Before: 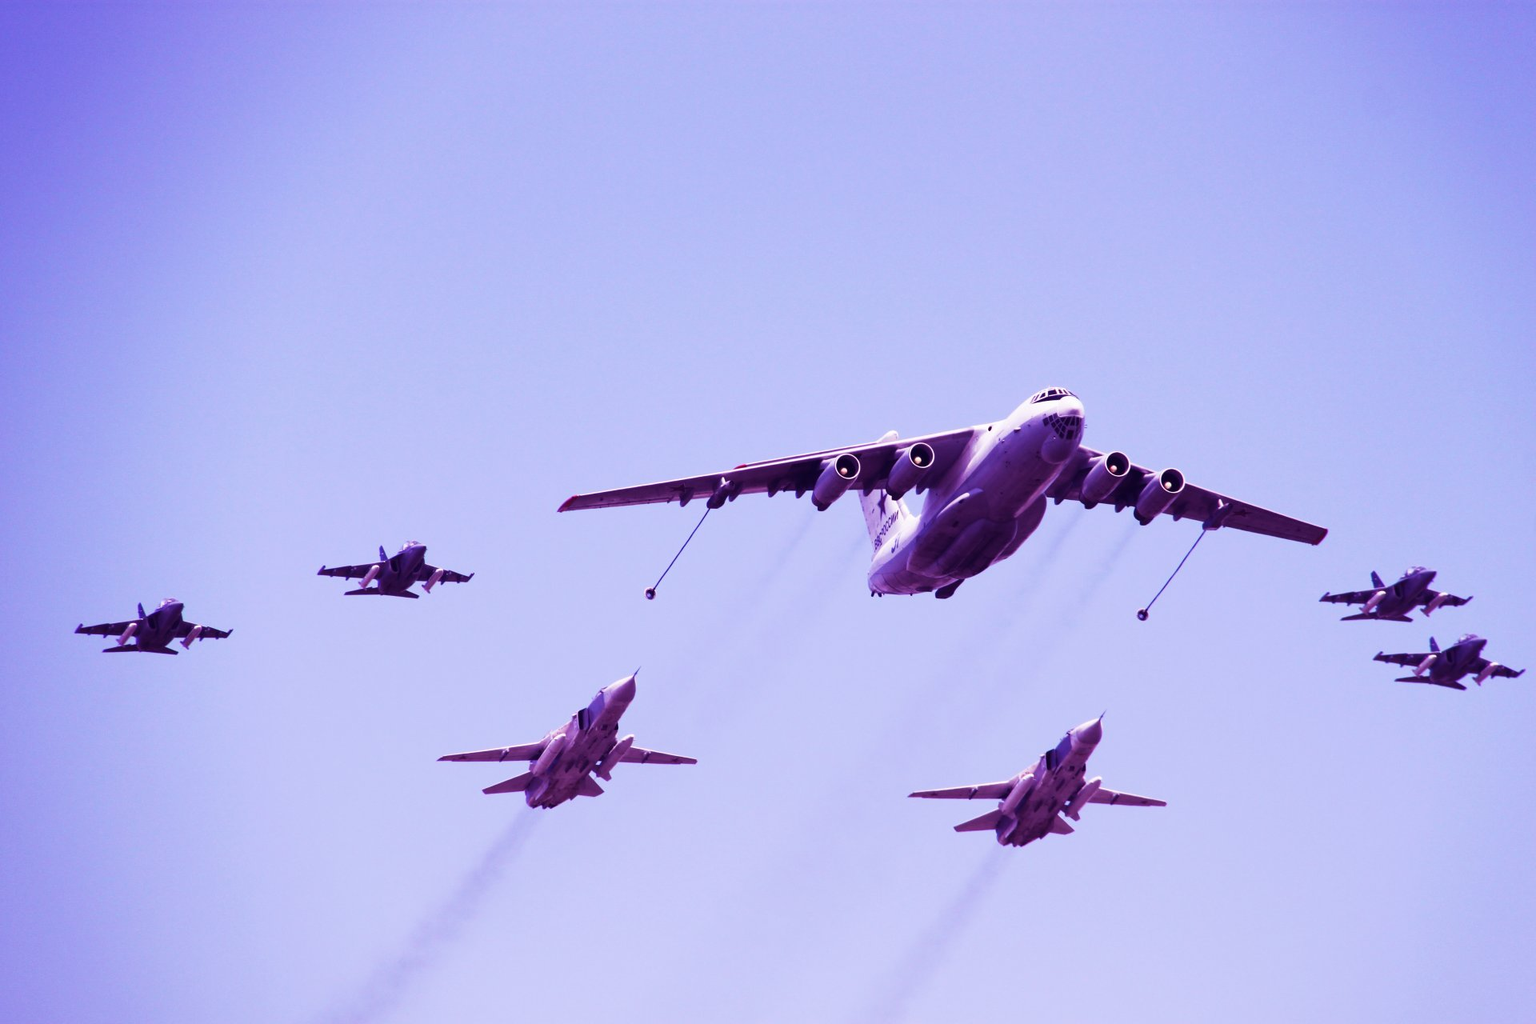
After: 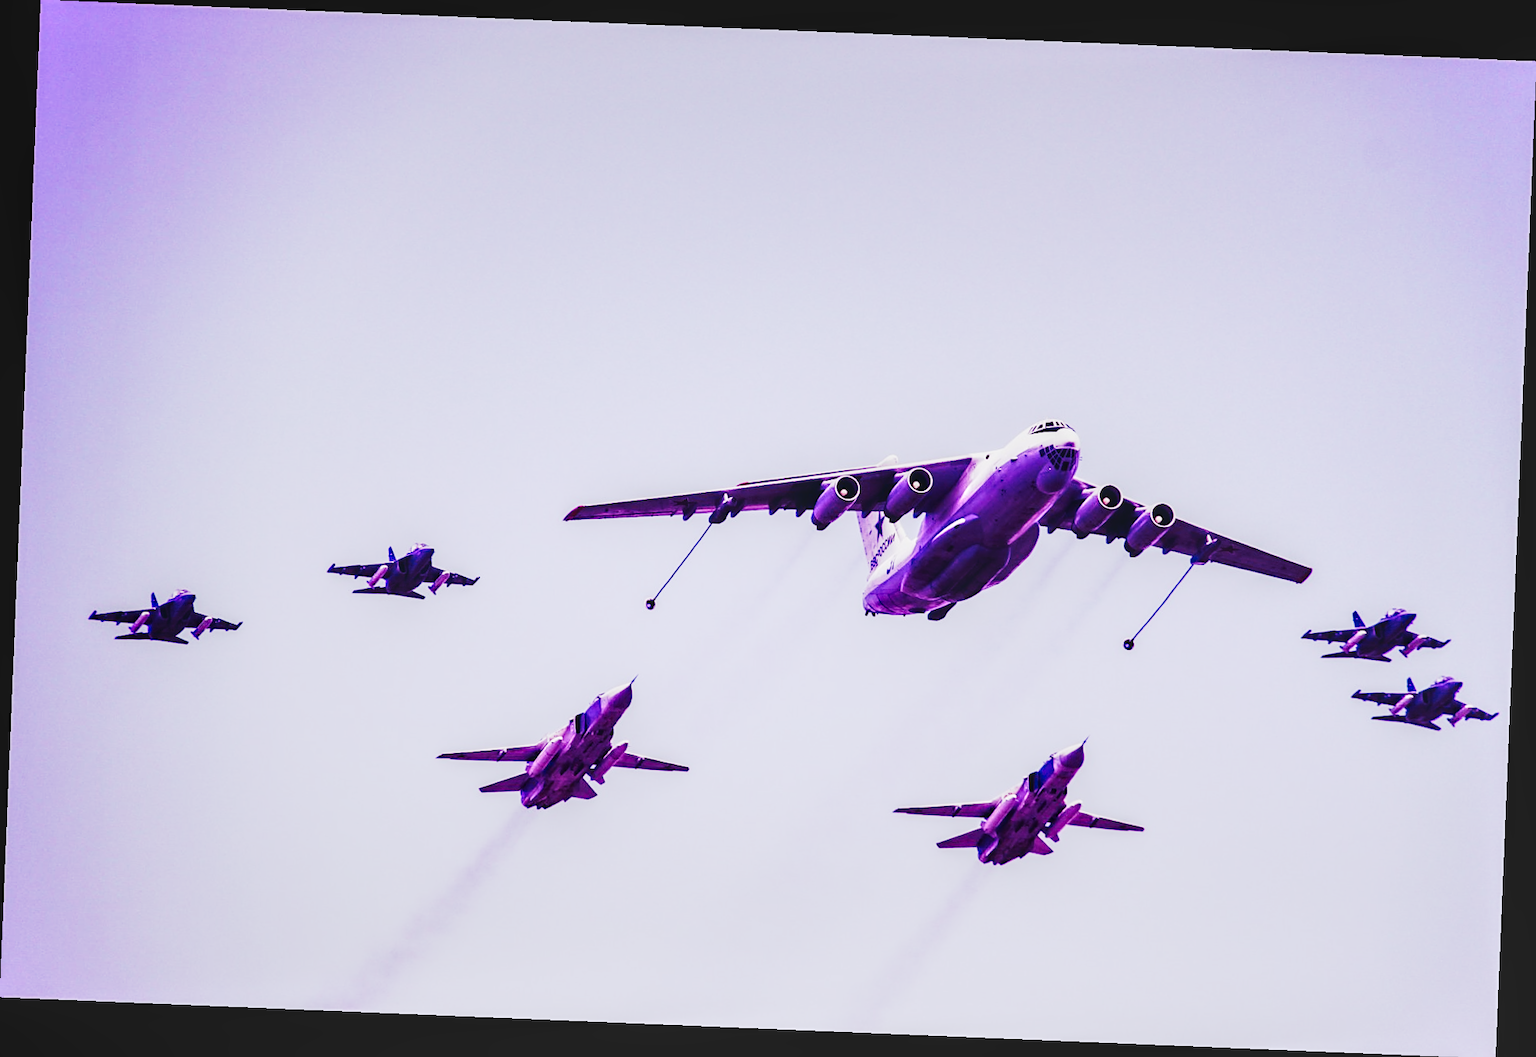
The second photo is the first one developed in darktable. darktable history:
crop and rotate: angle -2.36°
tone curve: curves: ch0 [(0.003, 0.023) (0.071, 0.052) (0.236, 0.197) (0.466, 0.557) (0.625, 0.761) (0.783, 0.9) (0.994, 0.968)]; ch1 [(0, 0) (0.262, 0.227) (0.417, 0.386) (0.469, 0.467) (0.502, 0.498) (0.528, 0.53) (0.573, 0.579) (0.605, 0.621) (0.644, 0.671) (0.686, 0.728) (0.994, 0.987)]; ch2 [(0, 0) (0.262, 0.188) (0.385, 0.353) (0.427, 0.424) (0.495, 0.493) (0.515, 0.54) (0.547, 0.561) (0.589, 0.613) (0.644, 0.748) (1, 1)], preserve colors none
local contrast: on, module defaults
contrast equalizer: y [[0.536, 0.565, 0.581, 0.516, 0.52, 0.491], [0.5 ×6], [0.5 ×6], [0 ×6], [0 ×6]]
exposure: exposure 0.203 EV, compensate highlight preservation false
sharpen: on, module defaults
